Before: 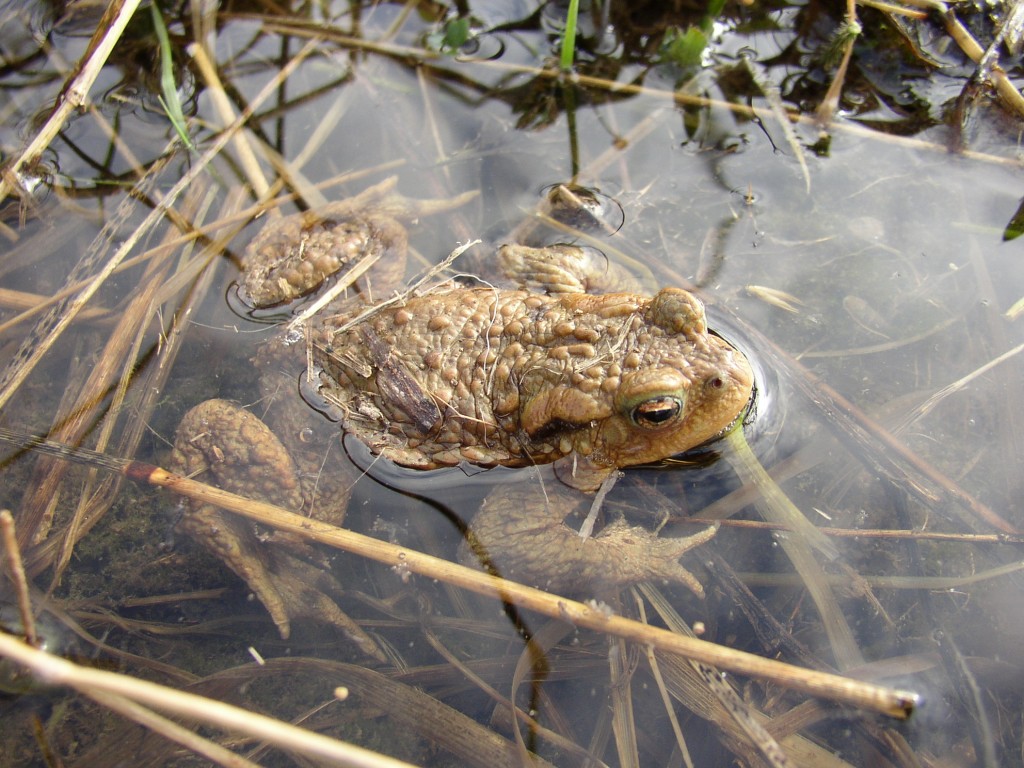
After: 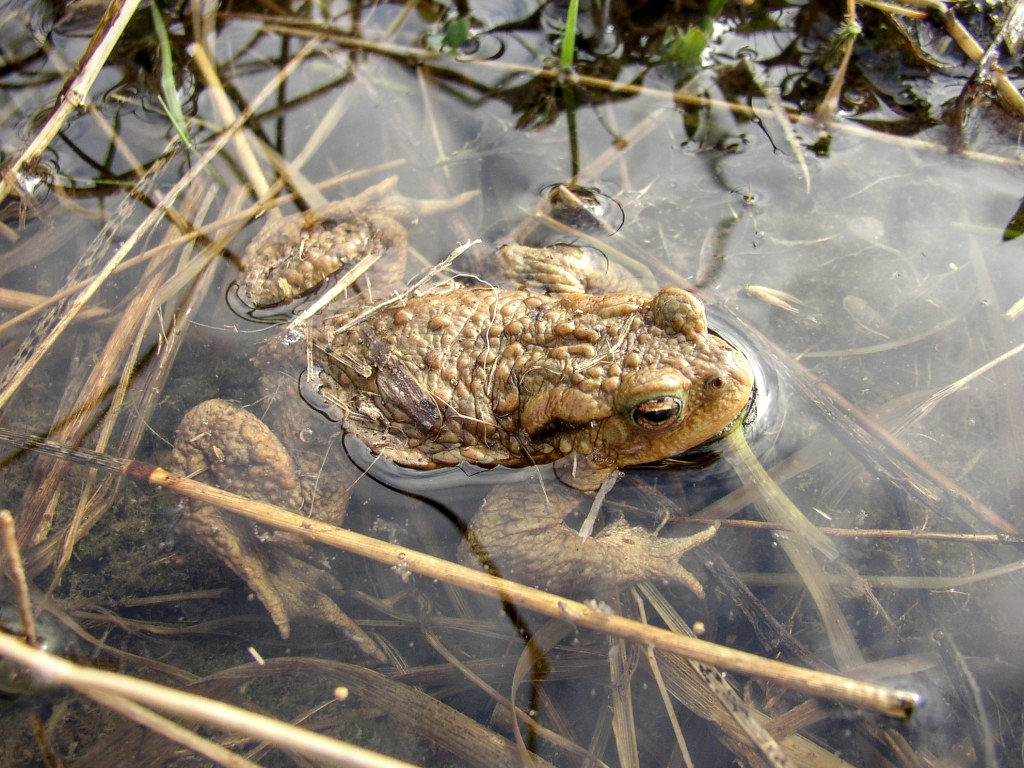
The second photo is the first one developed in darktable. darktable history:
local contrast: detail 130%
color correction: highlights b* 3
